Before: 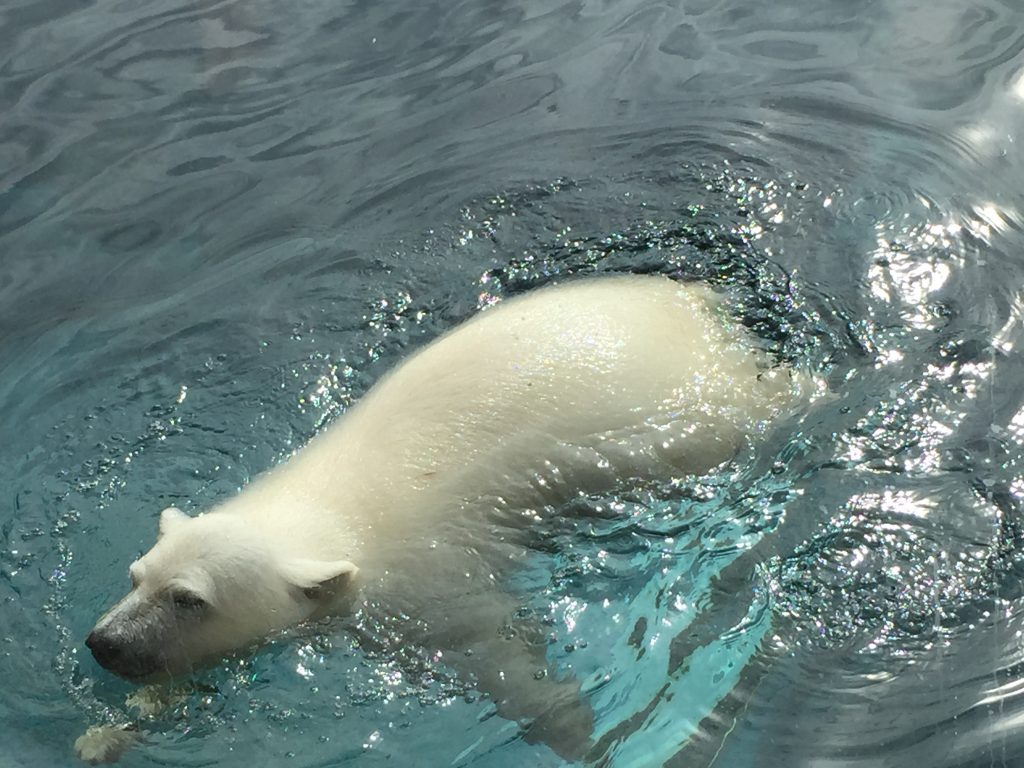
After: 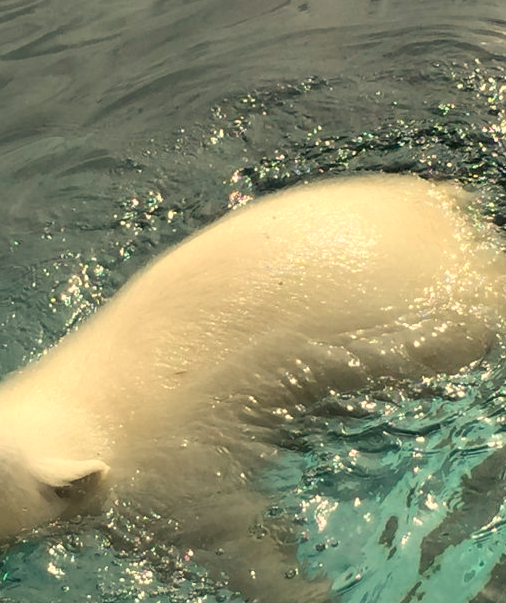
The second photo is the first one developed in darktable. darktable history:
crop and rotate: angle 0.02°, left 24.353%, top 13.219%, right 26.156%, bottom 8.224%
white balance: red 1.138, green 0.996, blue 0.812
